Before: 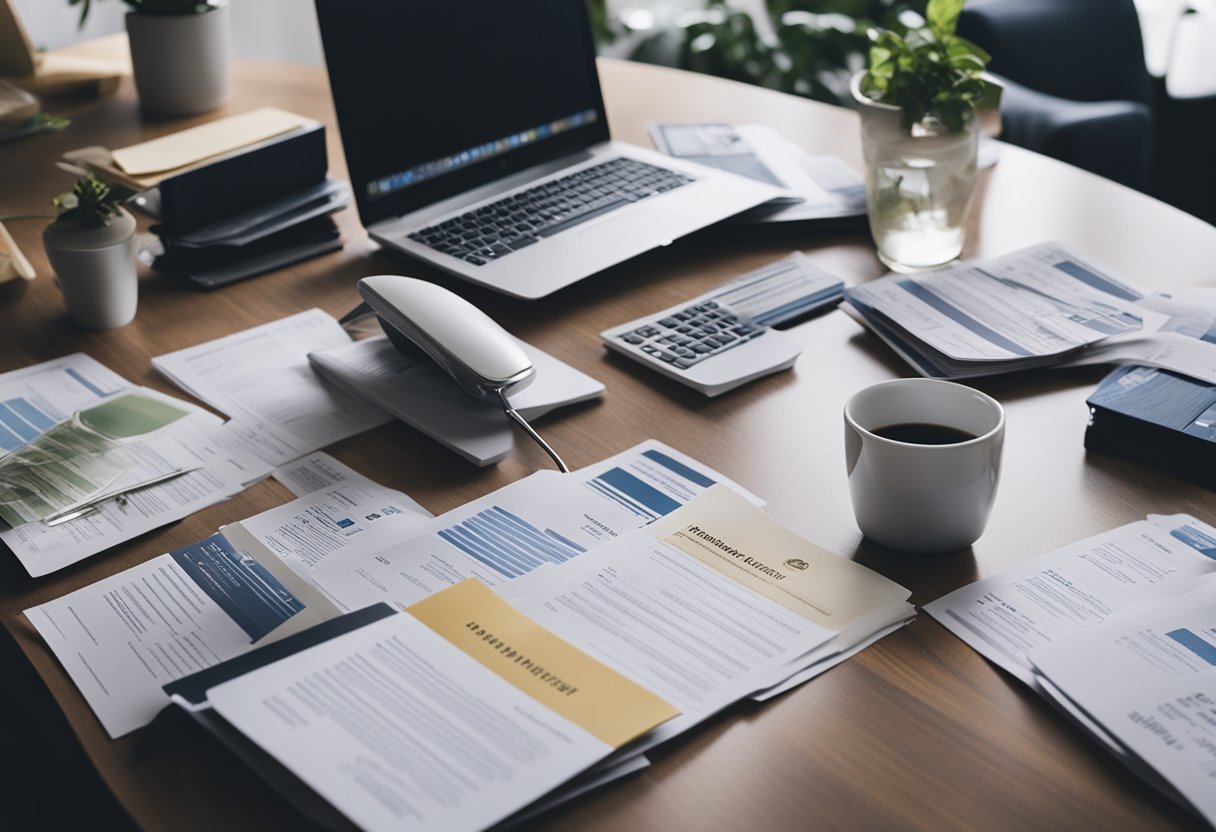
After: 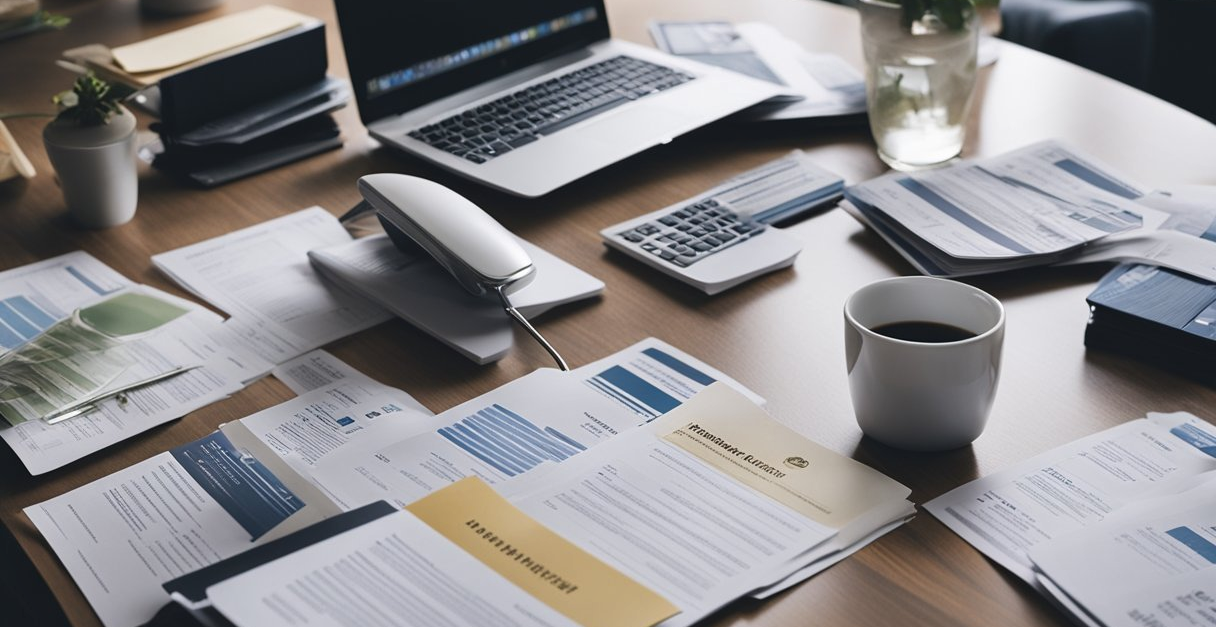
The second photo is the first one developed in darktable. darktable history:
shadows and highlights: shadows 12.88, white point adjustment 1.19, soften with gaussian
crop and rotate: top 12.277%, bottom 12.313%
